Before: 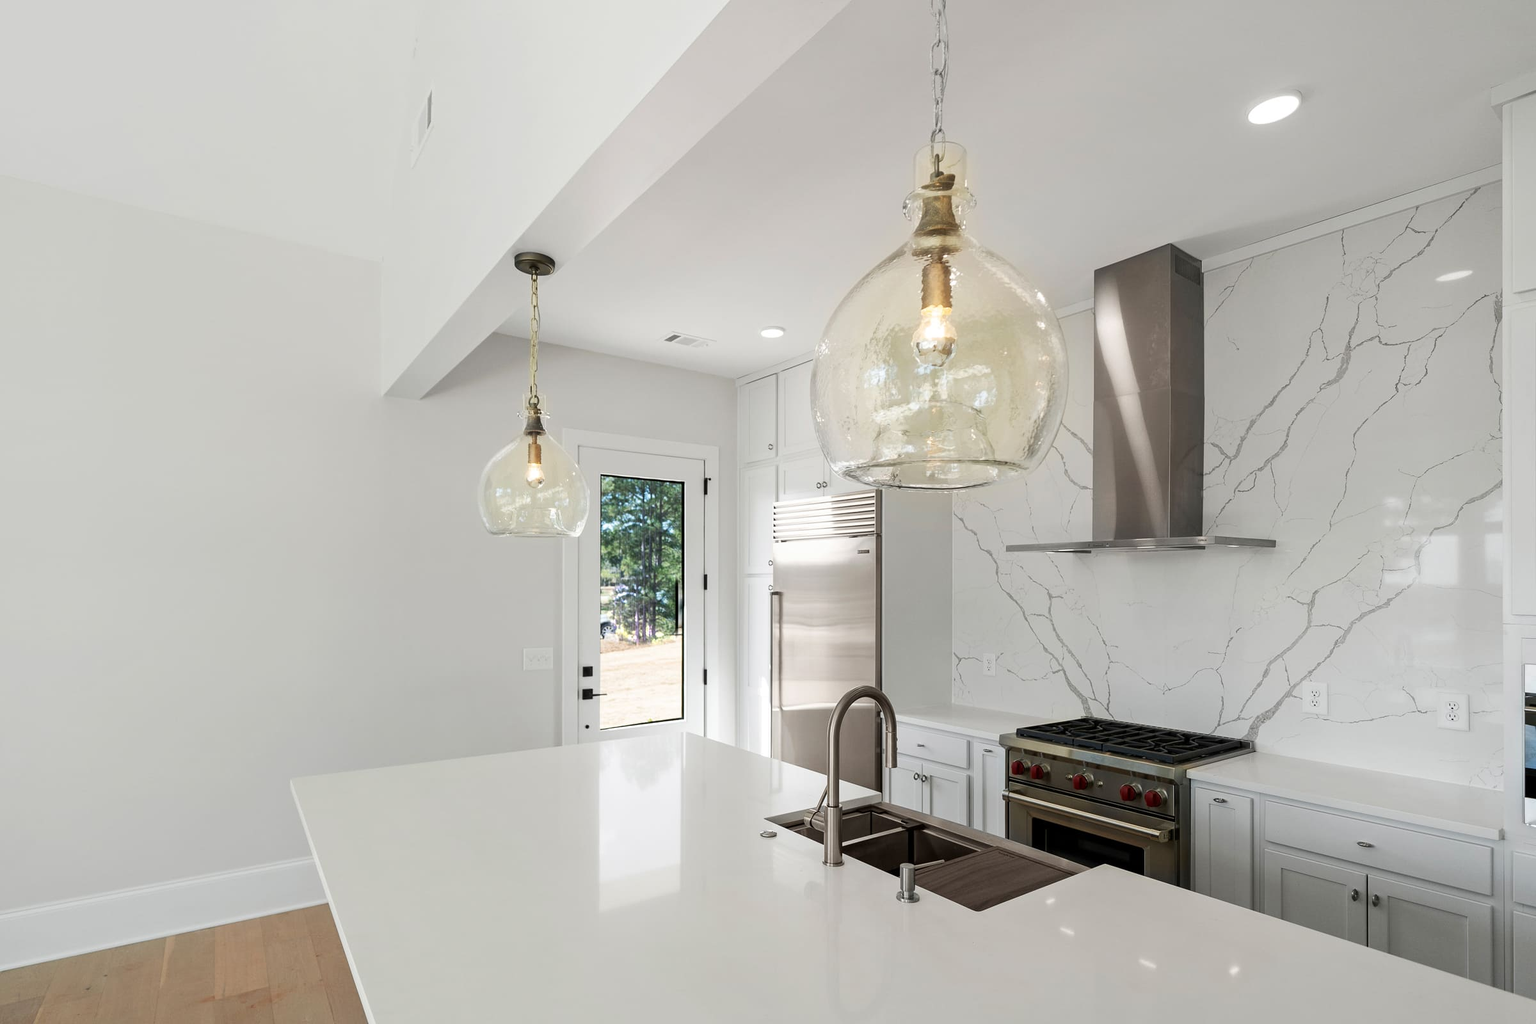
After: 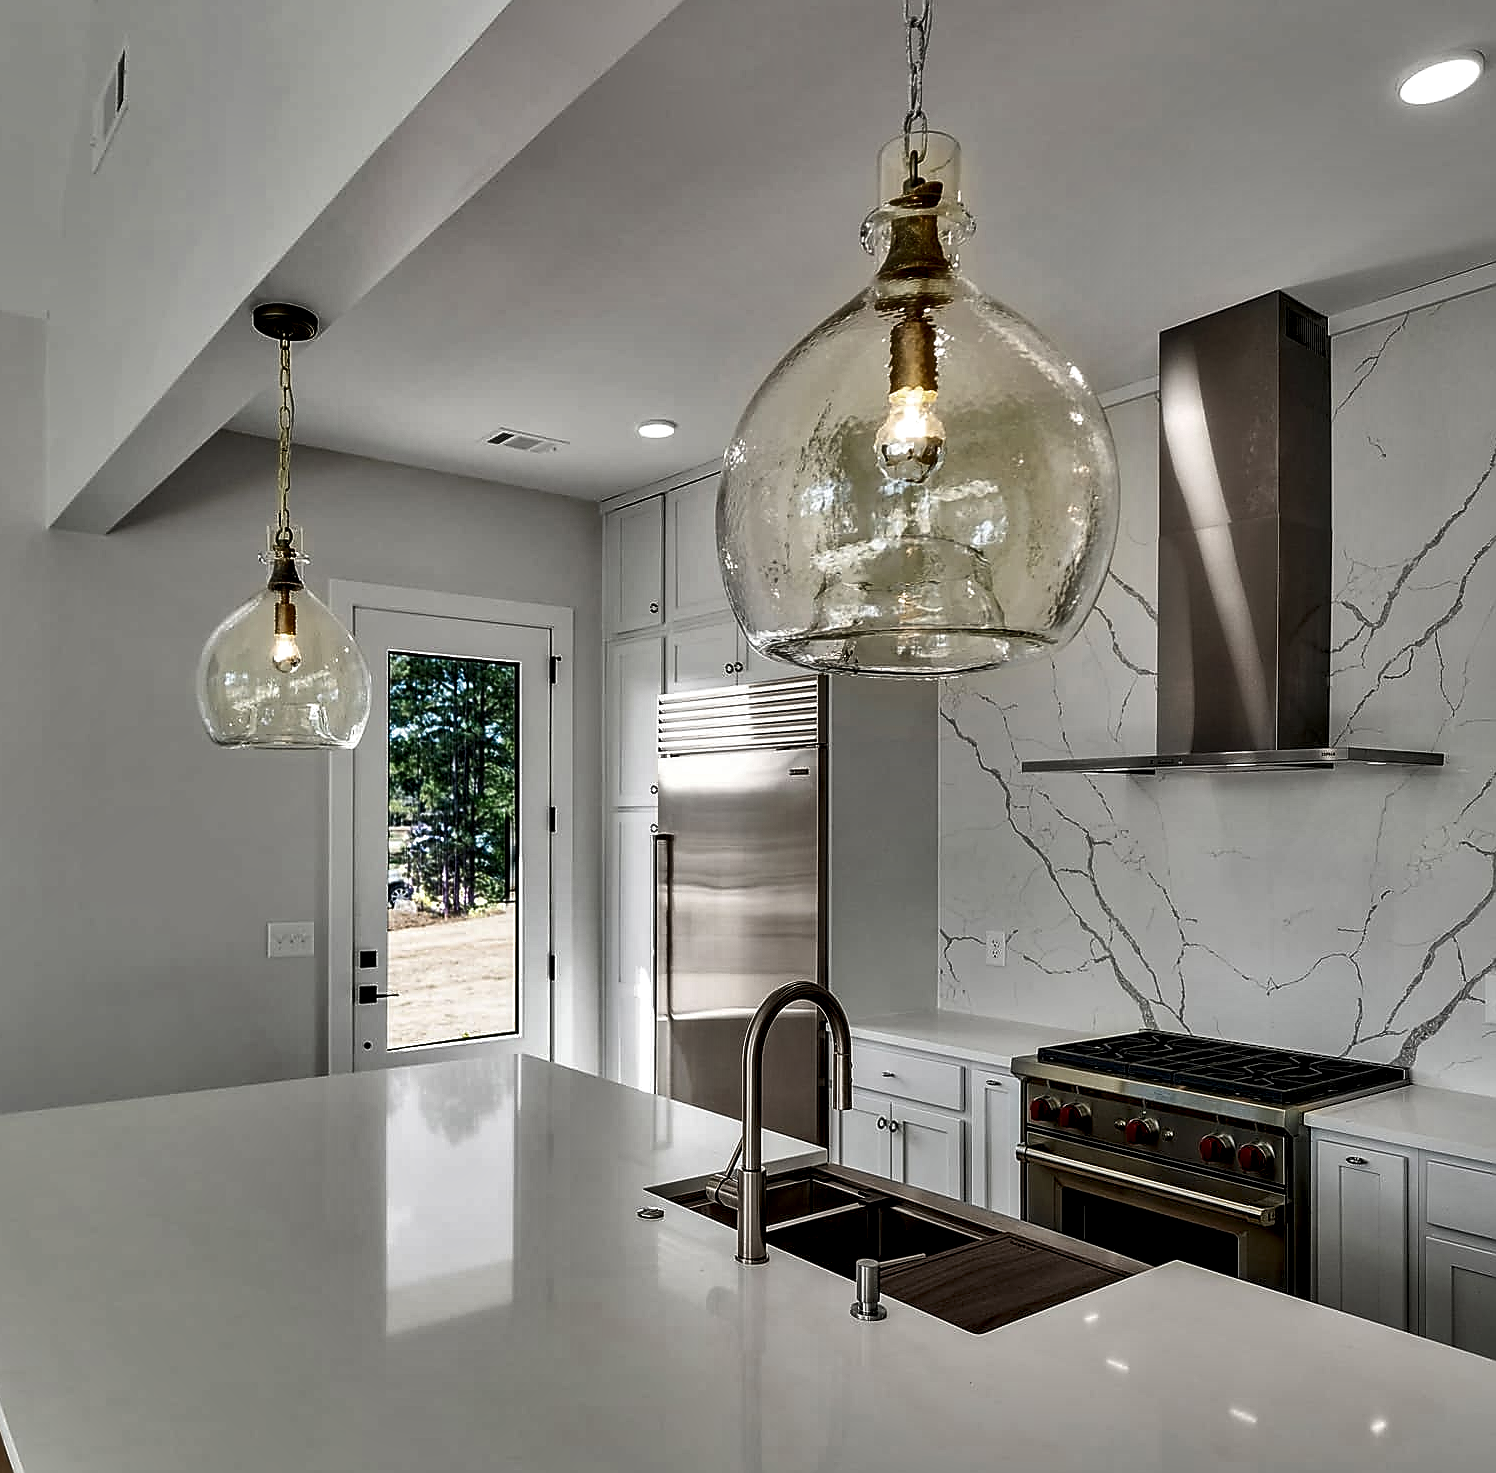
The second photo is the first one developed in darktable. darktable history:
crop and rotate: left 22.918%, top 5.629%, right 14.711%, bottom 2.247%
local contrast: highlights 80%, shadows 57%, detail 175%, midtone range 0.602
sharpen: radius 1.4, amount 1.25, threshold 0.7
shadows and highlights: shadows 80.73, white point adjustment -9.07, highlights -61.46, soften with gaussian
